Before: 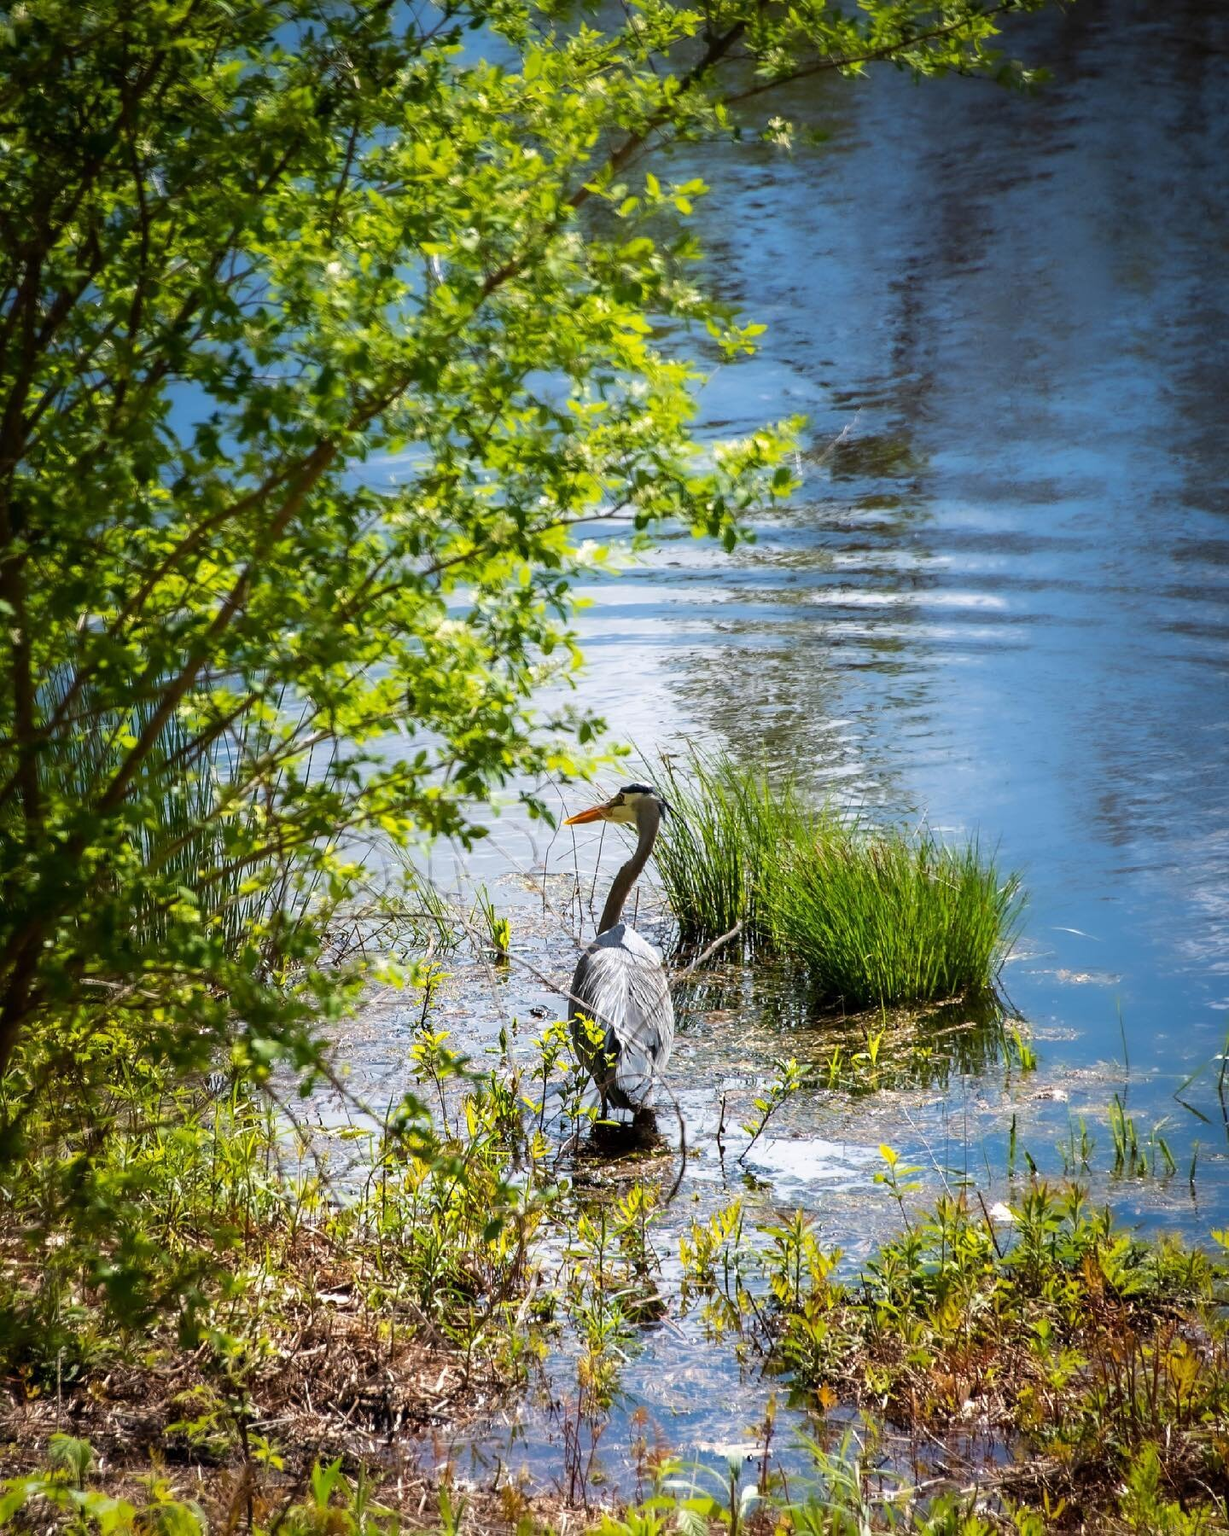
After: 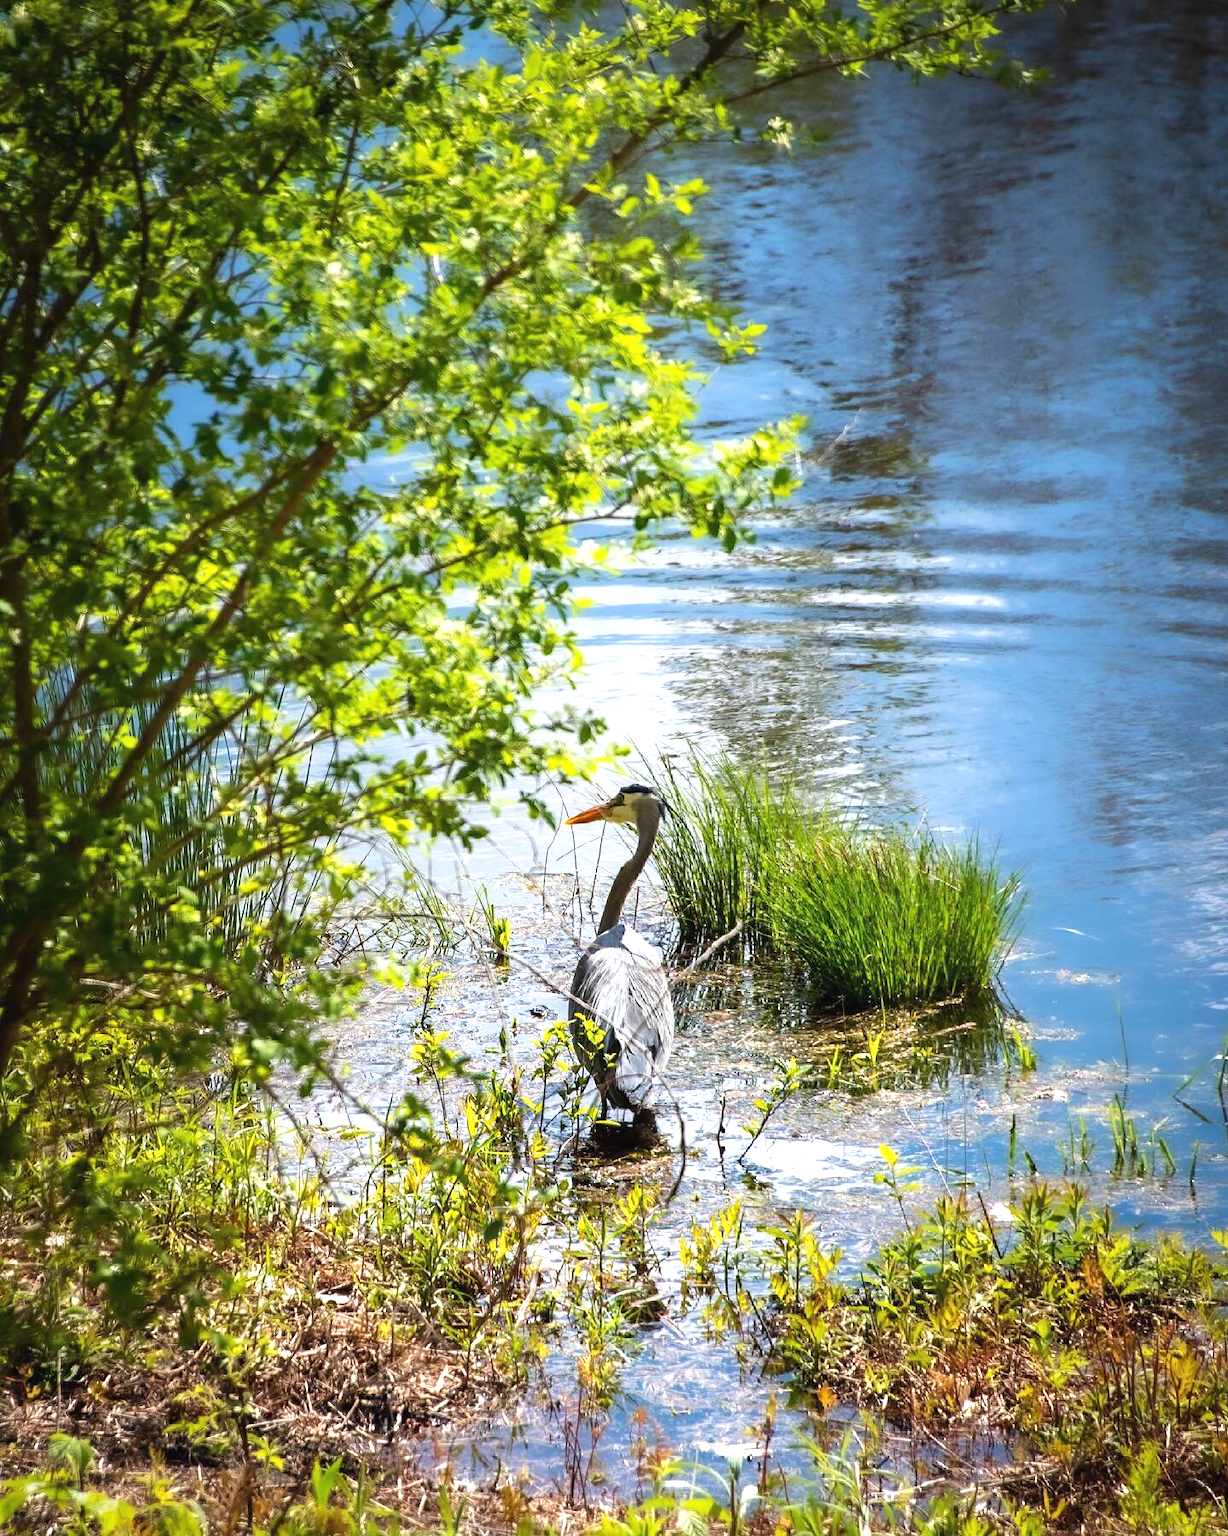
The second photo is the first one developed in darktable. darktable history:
exposure: black level correction -0.002, exposure 0.53 EV, compensate highlight preservation false
